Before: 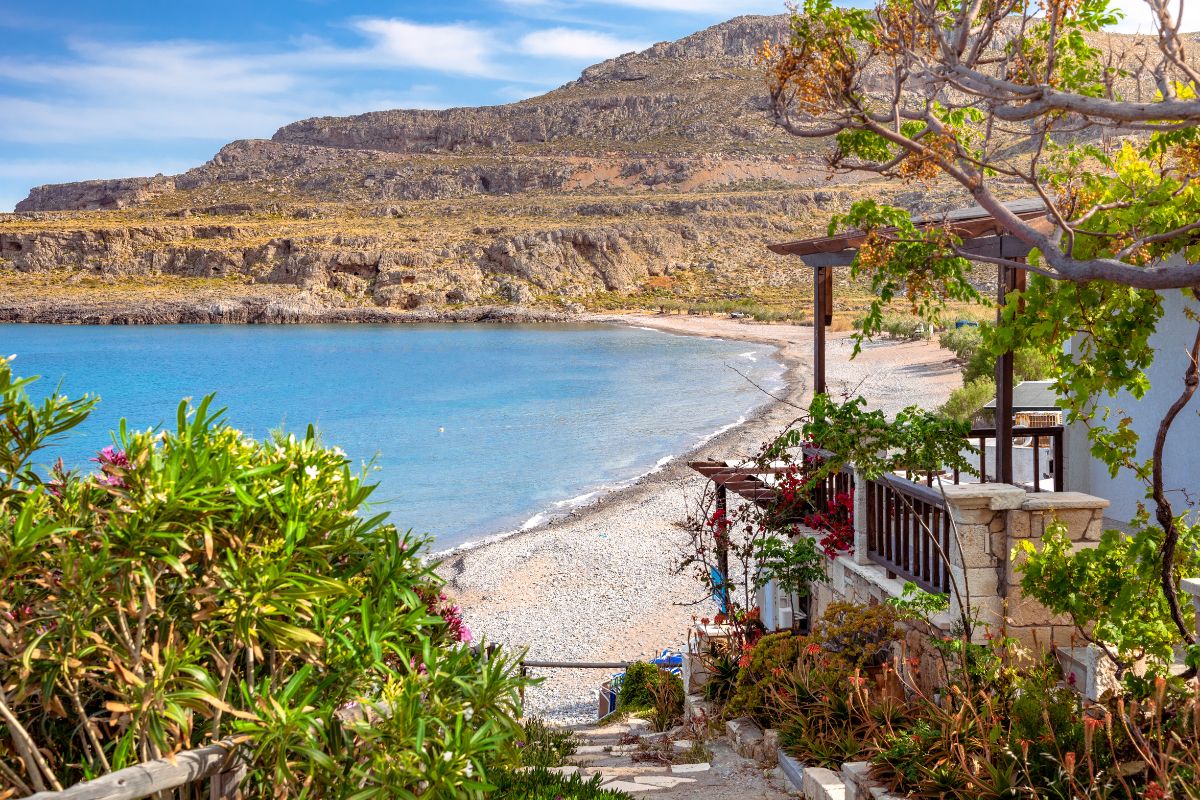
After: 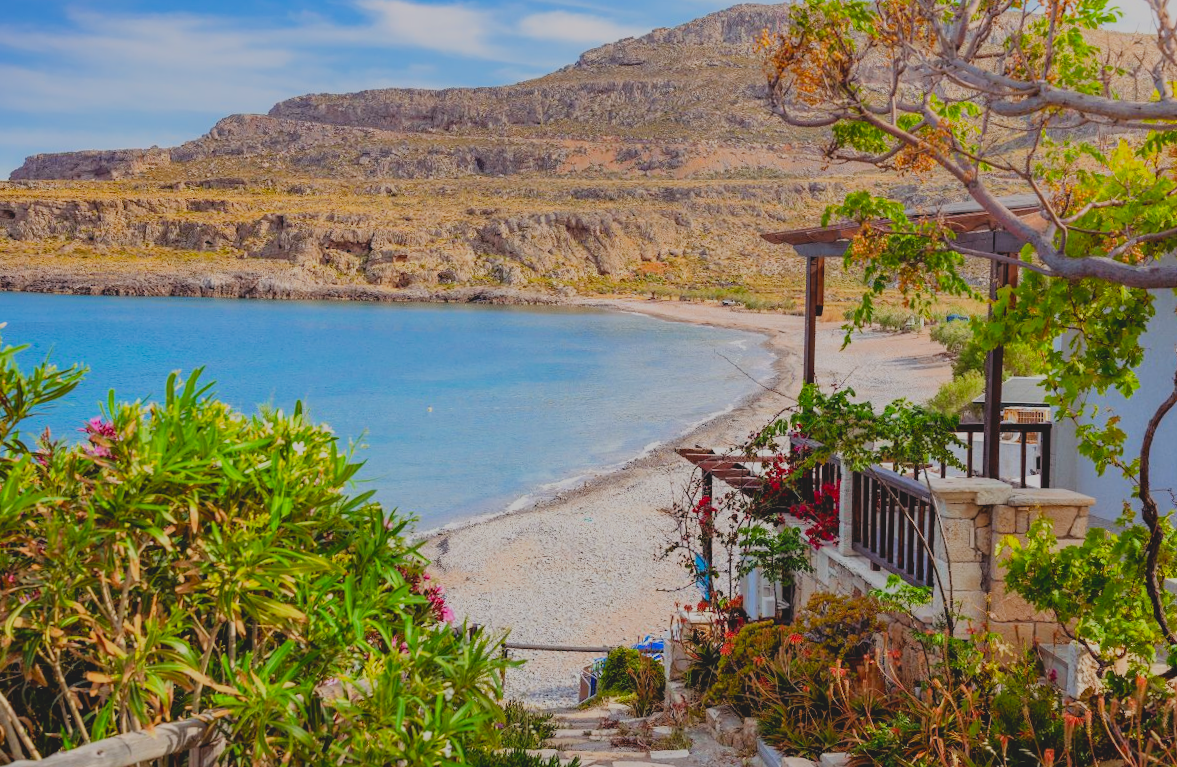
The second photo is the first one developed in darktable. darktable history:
filmic rgb: black relative exposure -7.65 EV, white relative exposure 4.56 EV, hardness 3.61
rotate and perspective: rotation 1.57°, crop left 0.018, crop right 0.982, crop top 0.039, crop bottom 0.961
contrast brightness saturation: contrast -0.19, saturation 0.19
bloom: size 3%, threshold 100%, strength 0%
